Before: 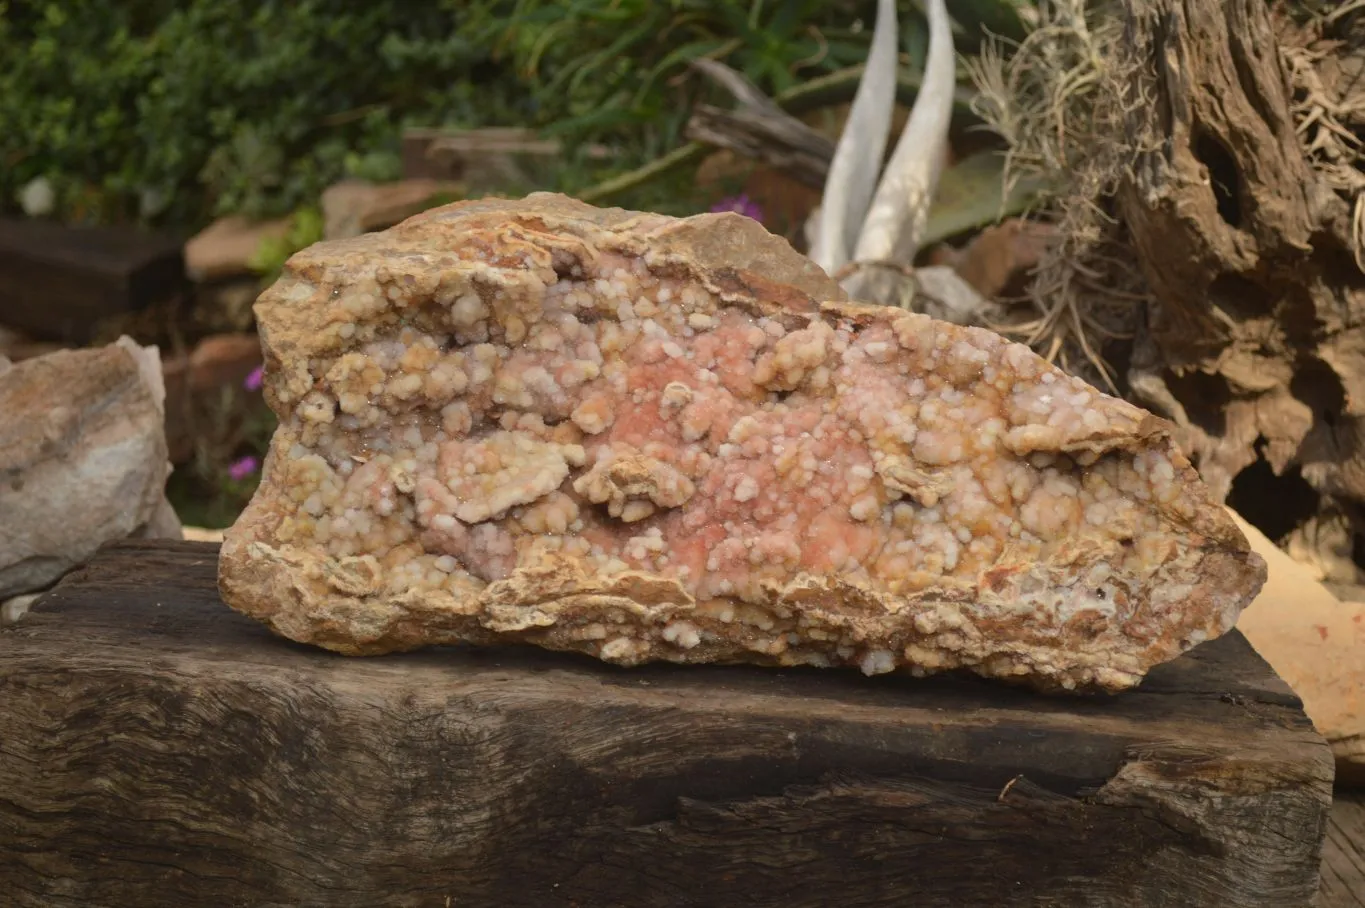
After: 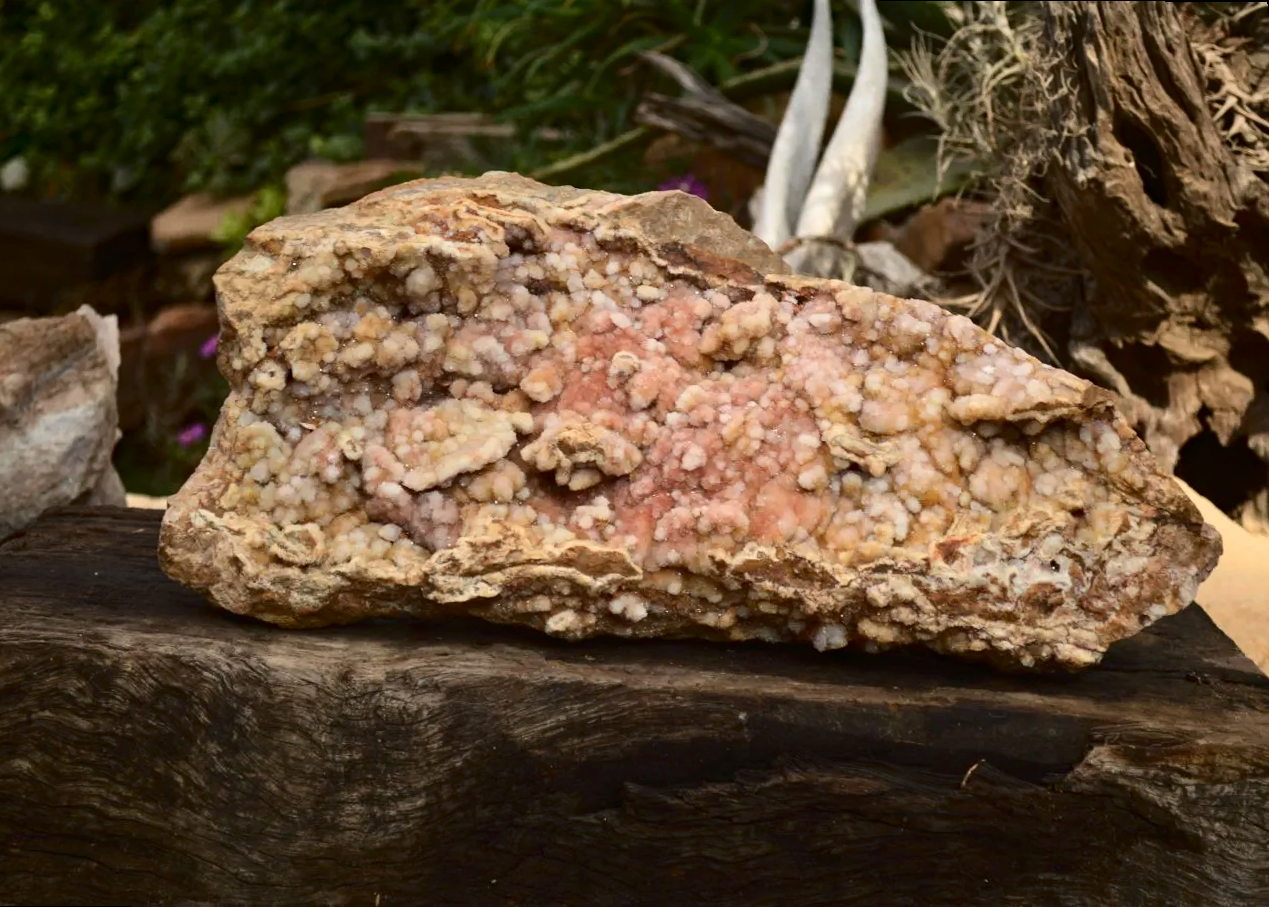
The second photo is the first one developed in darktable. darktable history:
contrast brightness saturation: contrast 0.28
haze removal: compatibility mode true, adaptive false
rotate and perspective: rotation 0.215°, lens shift (vertical) -0.139, crop left 0.069, crop right 0.939, crop top 0.002, crop bottom 0.996
